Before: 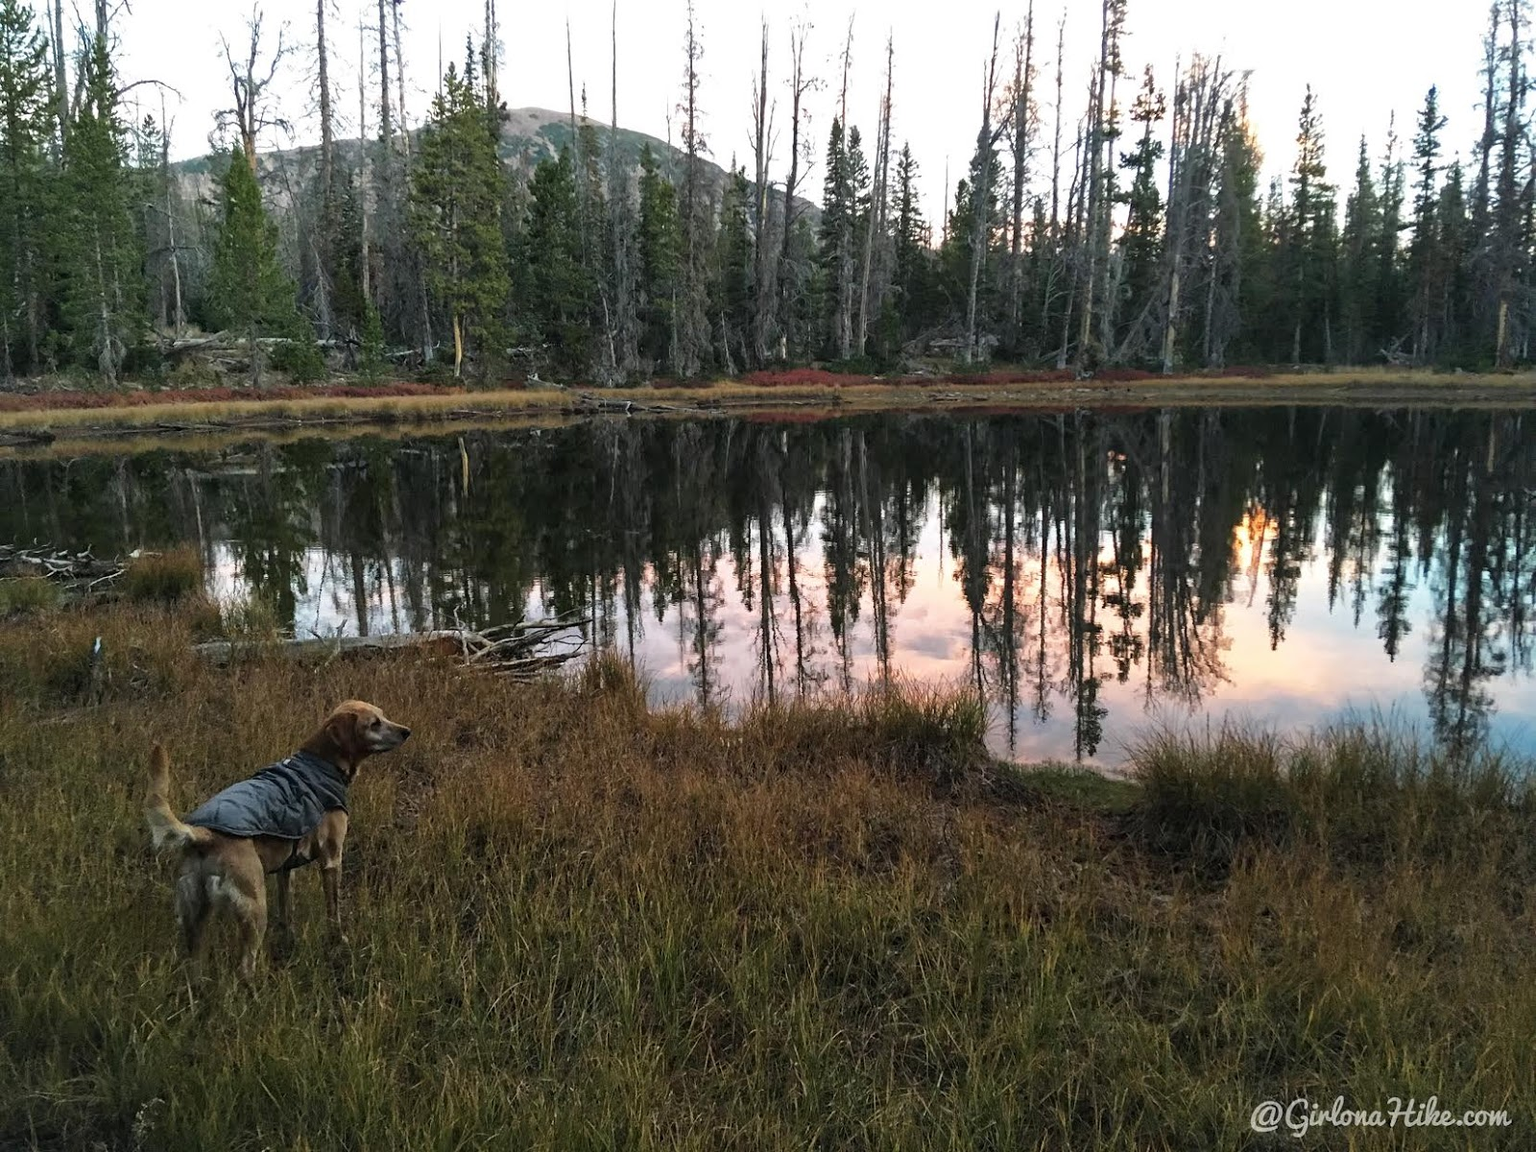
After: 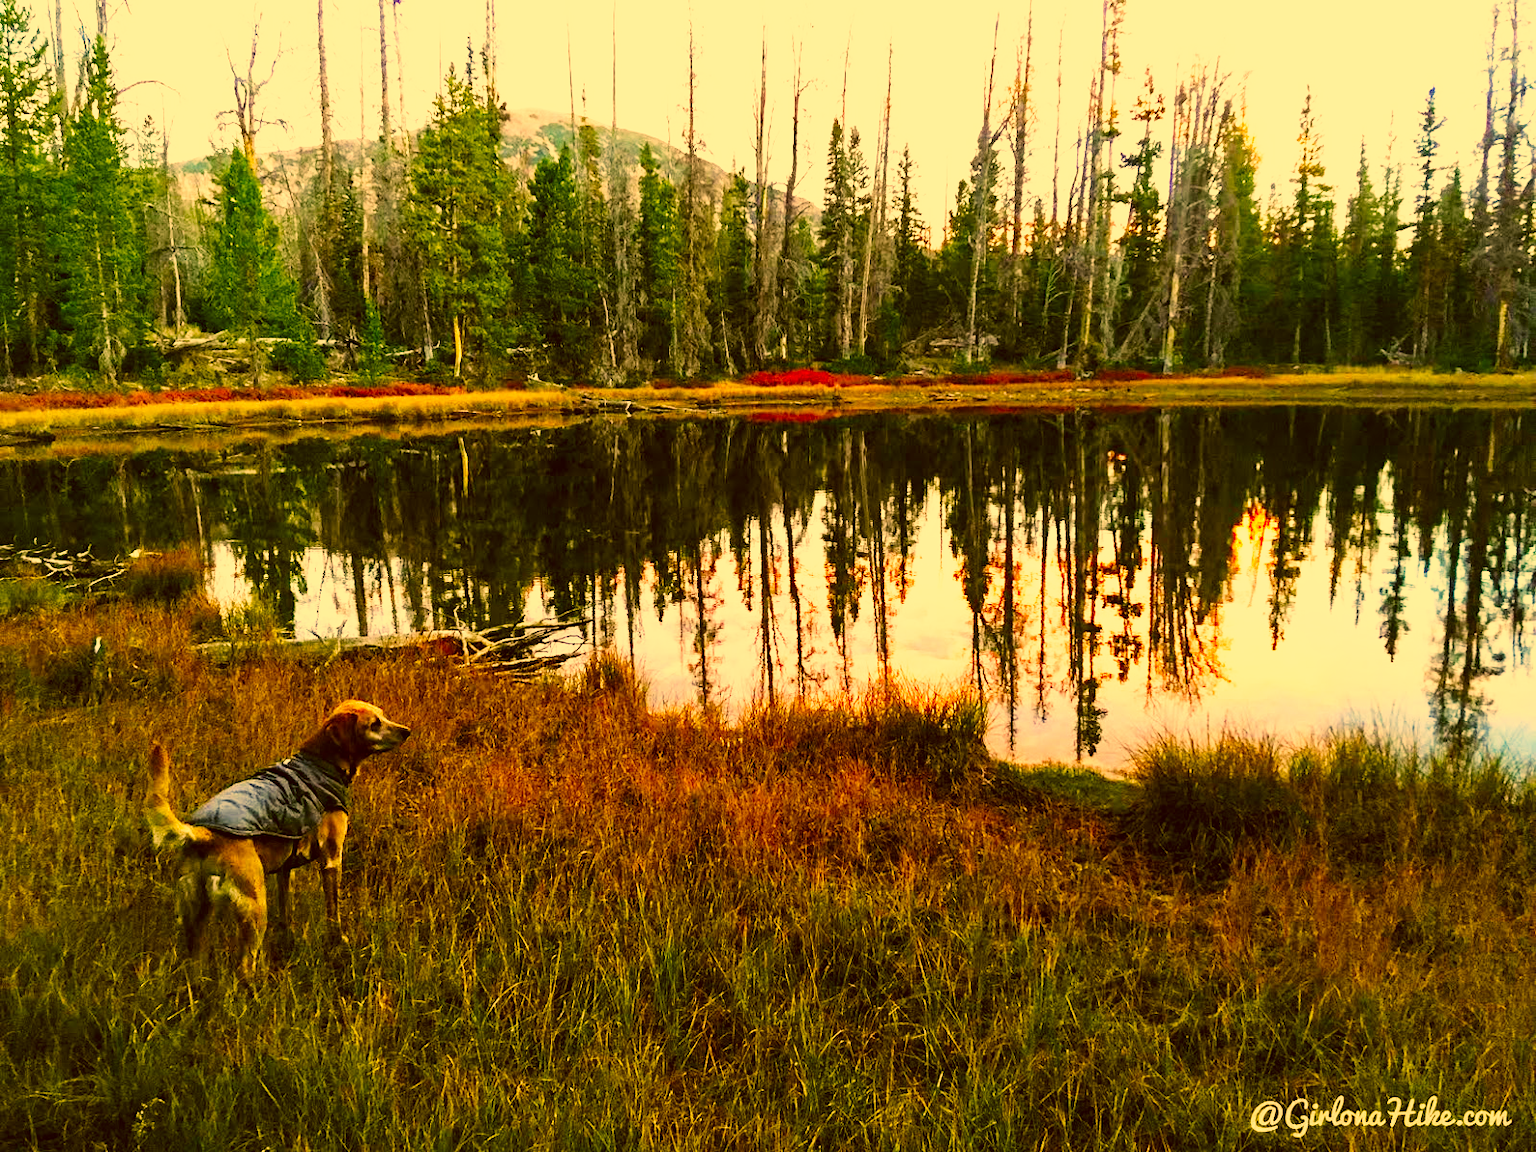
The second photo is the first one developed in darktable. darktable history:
base curve: curves: ch0 [(0, 0) (0.007, 0.004) (0.027, 0.03) (0.046, 0.07) (0.207, 0.54) (0.442, 0.872) (0.673, 0.972) (1, 1)], preserve colors none
color correction: highlights a* 10.44, highlights b* 30.04, shadows a* 2.73, shadows b* 17.51, saturation 1.72
